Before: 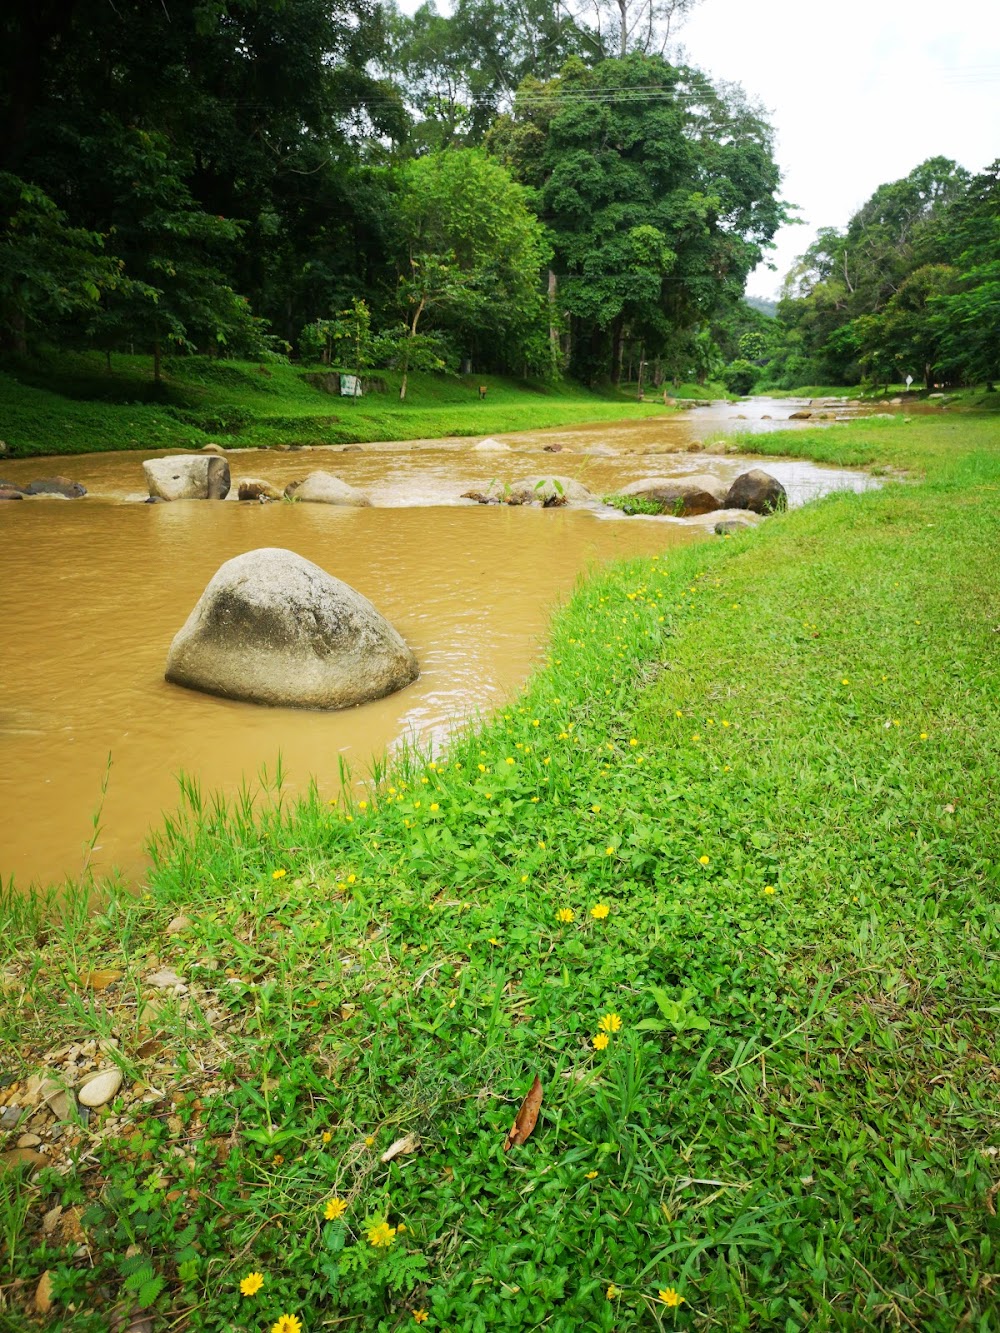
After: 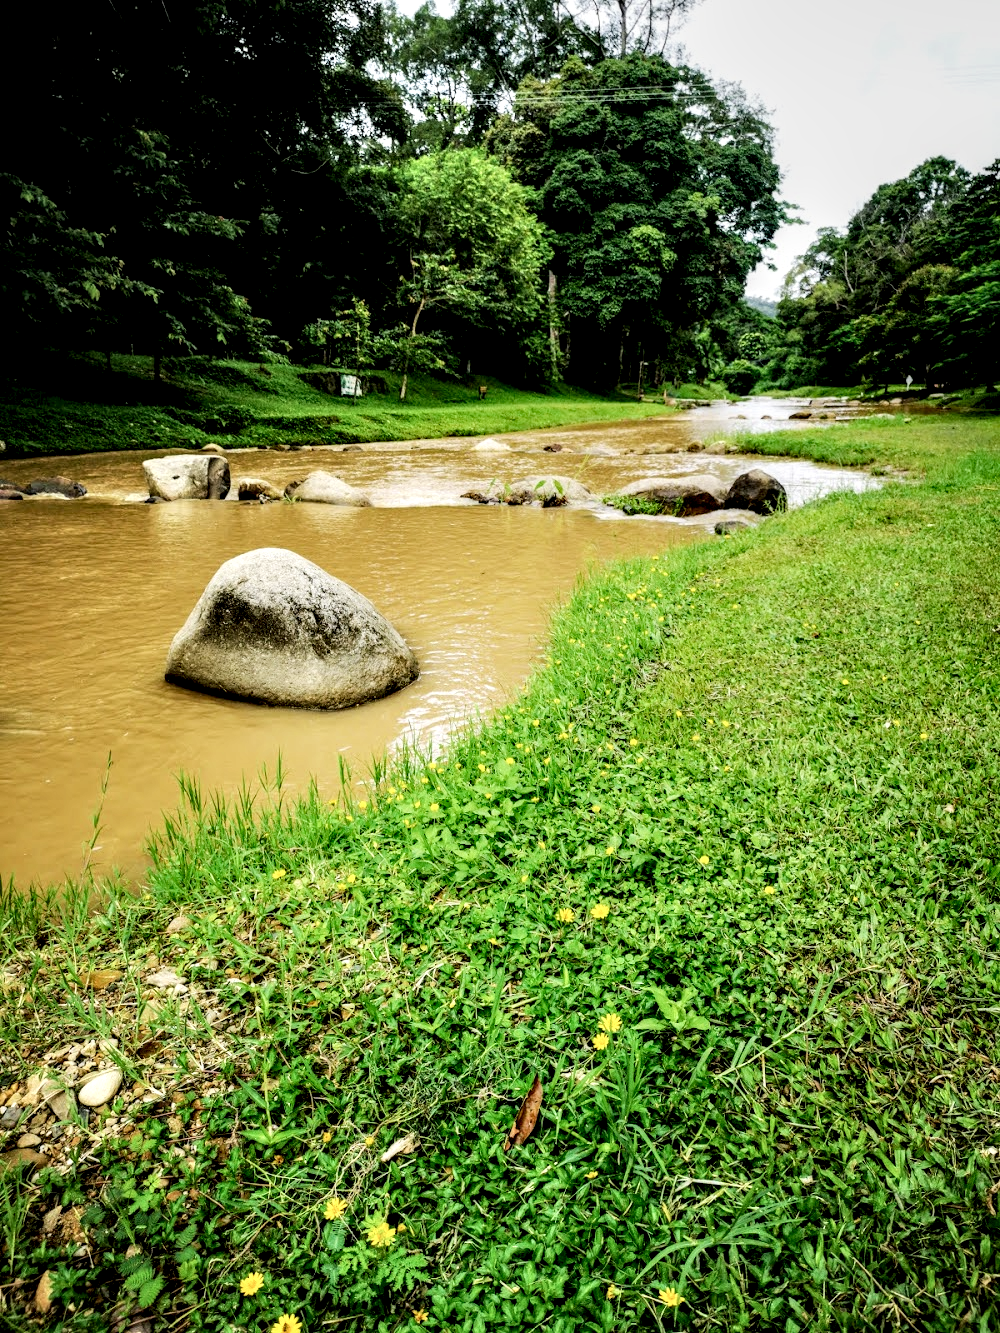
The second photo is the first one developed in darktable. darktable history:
filmic rgb: black relative exposure -7.65 EV, white relative exposure 4.56 EV, hardness 3.61, contrast 1.05
local contrast: shadows 185%, detail 225%
